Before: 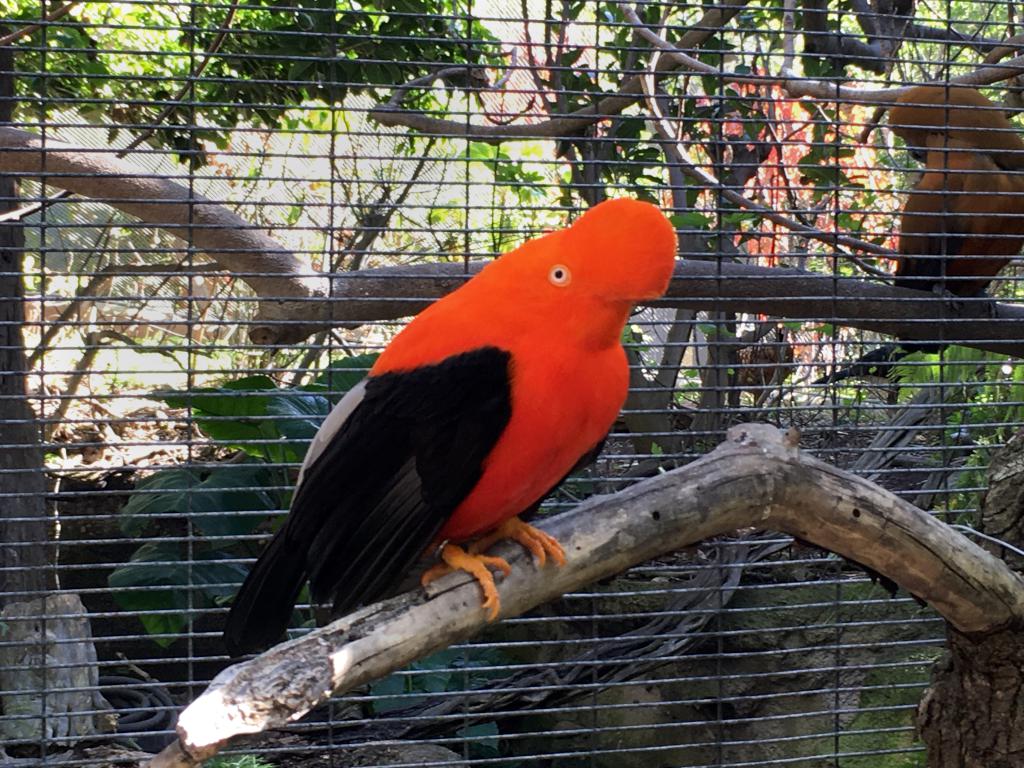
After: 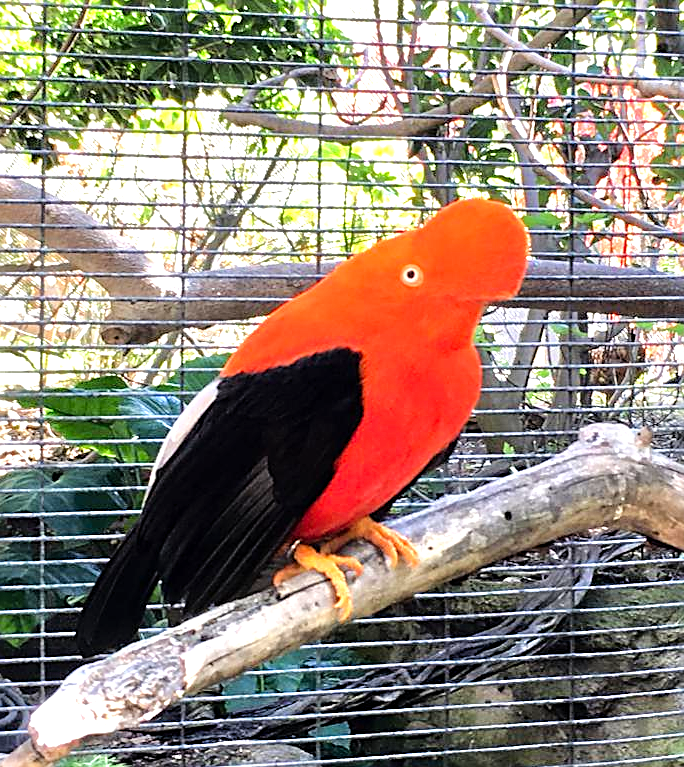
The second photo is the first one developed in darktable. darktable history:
crop and rotate: left 14.46%, right 18.726%
tone equalizer: -7 EV 0.163 EV, -6 EV 0.621 EV, -5 EV 1.12 EV, -4 EV 1.36 EV, -3 EV 1.14 EV, -2 EV 0.6 EV, -1 EV 0.151 EV, mask exposure compensation -0.497 EV
levels: levels [0, 0.374, 0.749]
sharpen: on, module defaults
